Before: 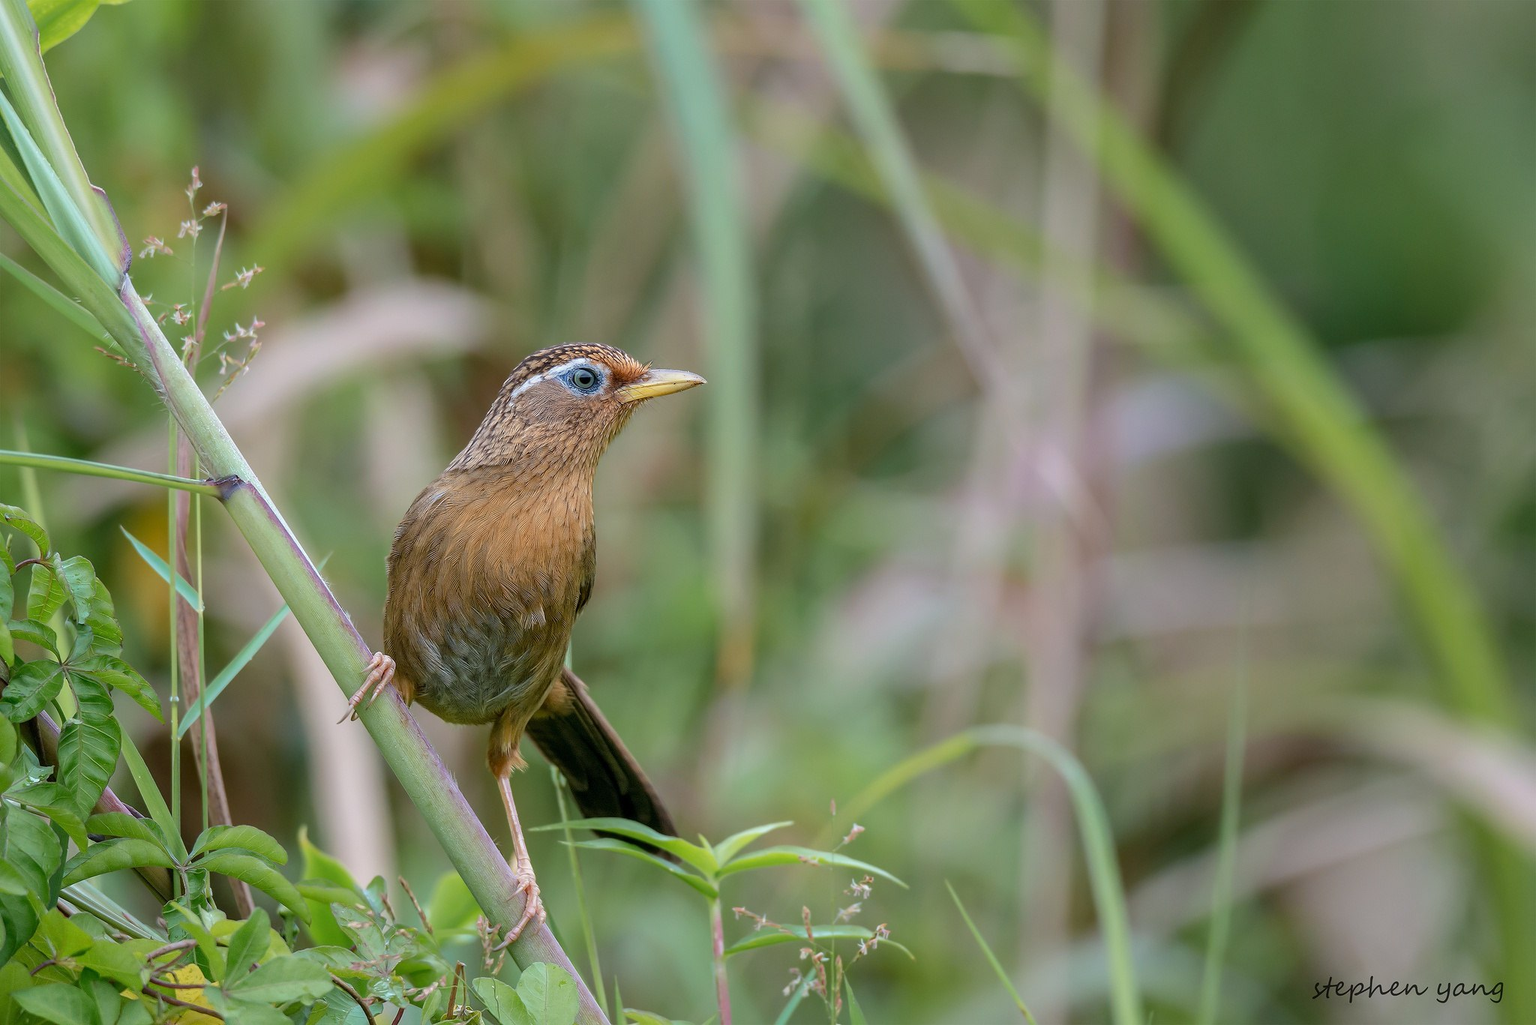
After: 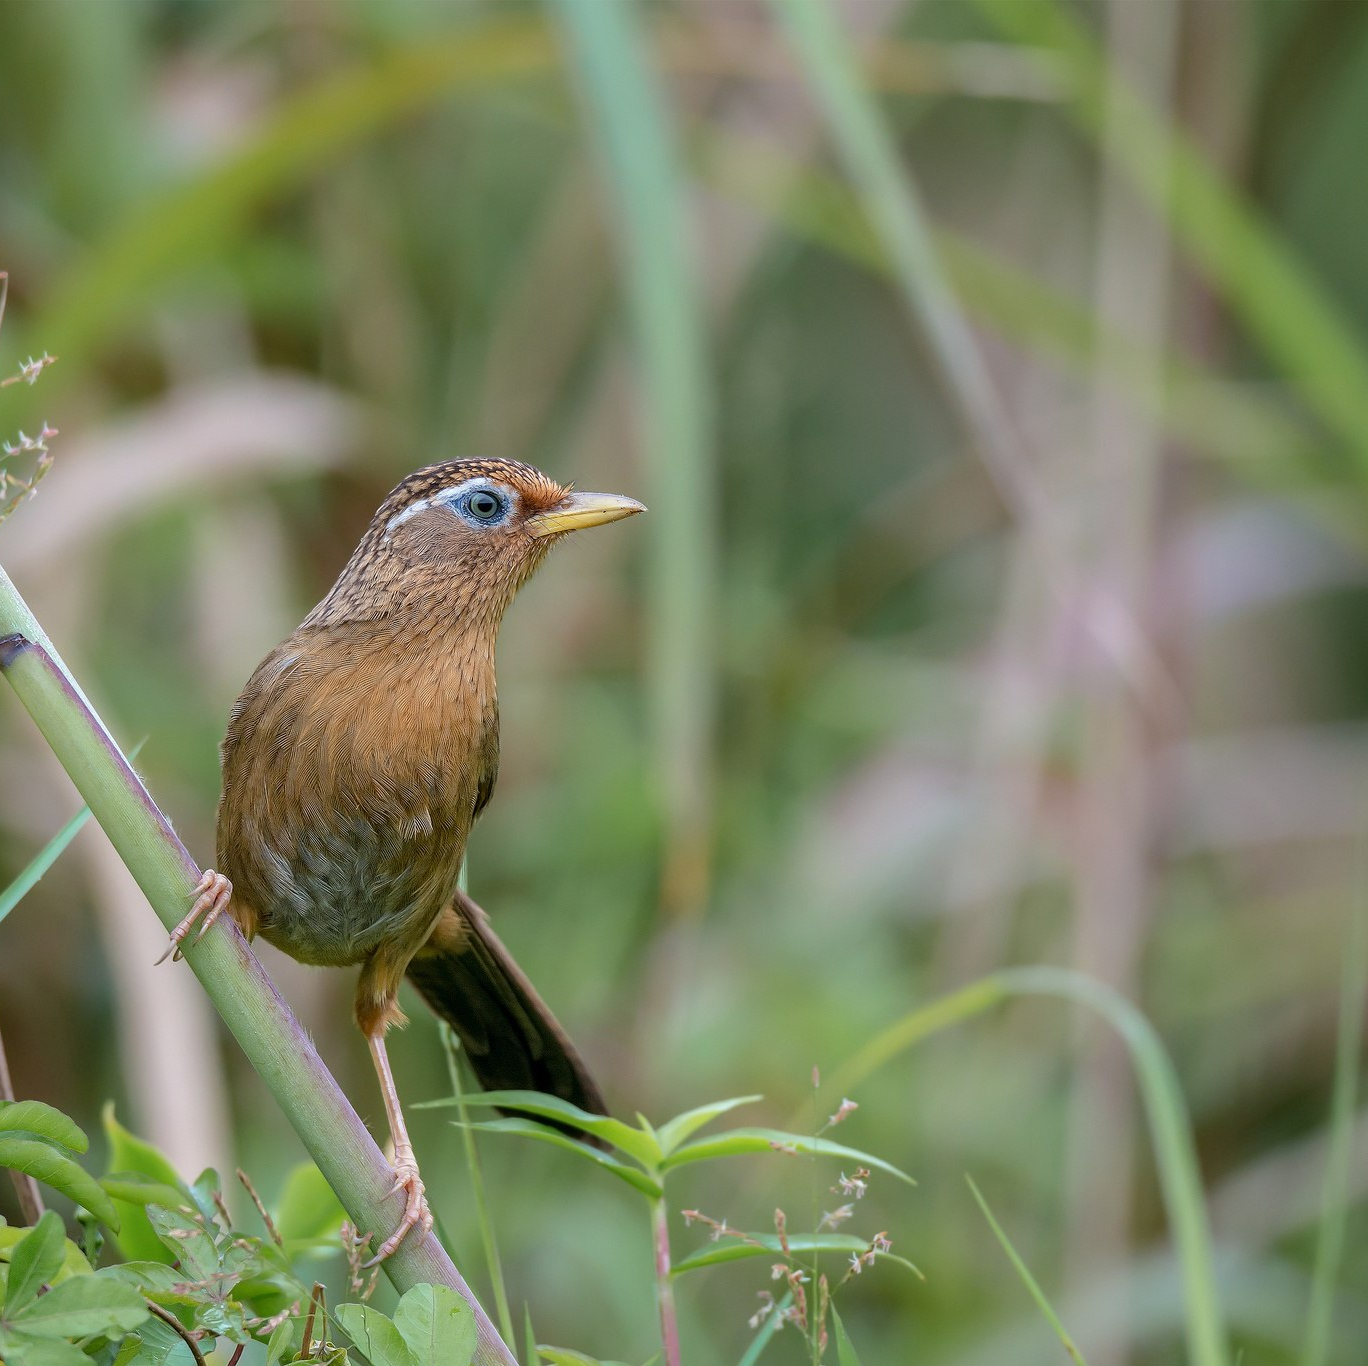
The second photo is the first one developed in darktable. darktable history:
crop and rotate: left 14.429%, right 18.774%
